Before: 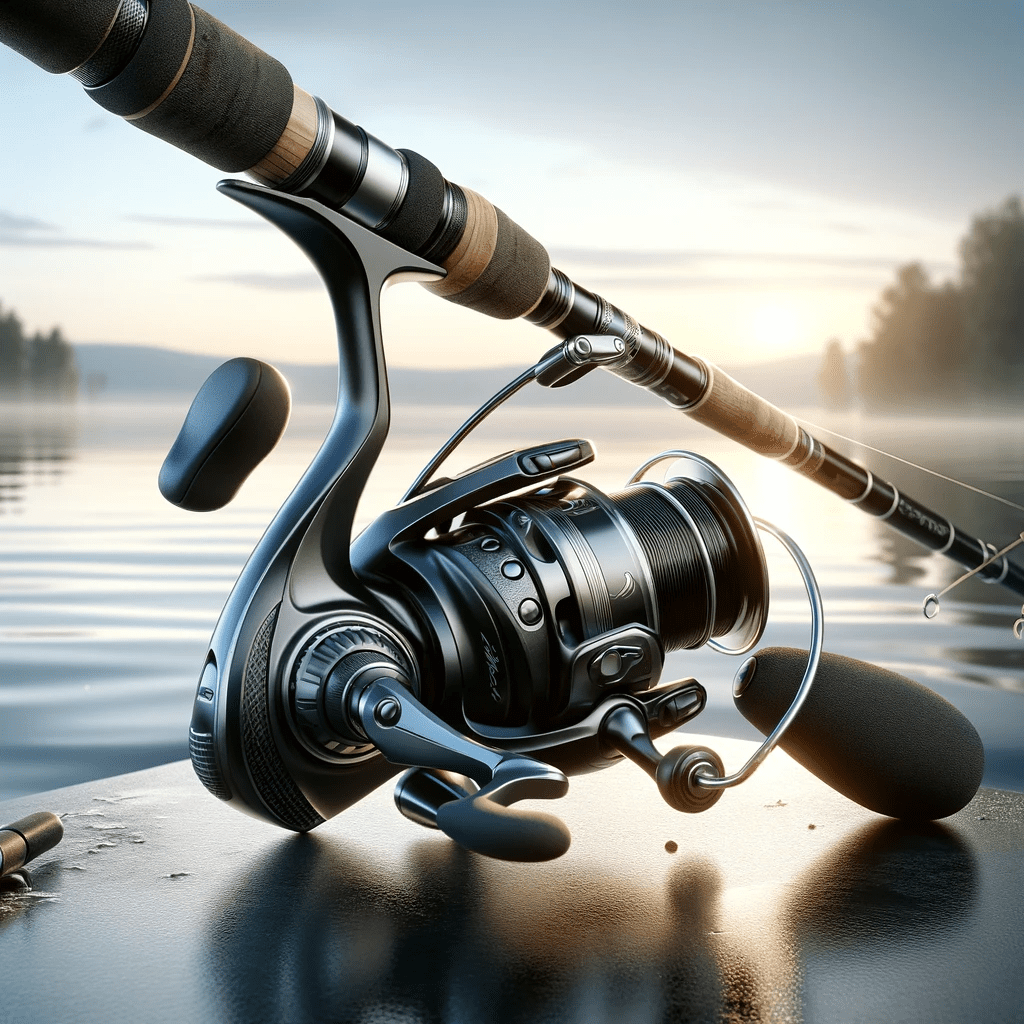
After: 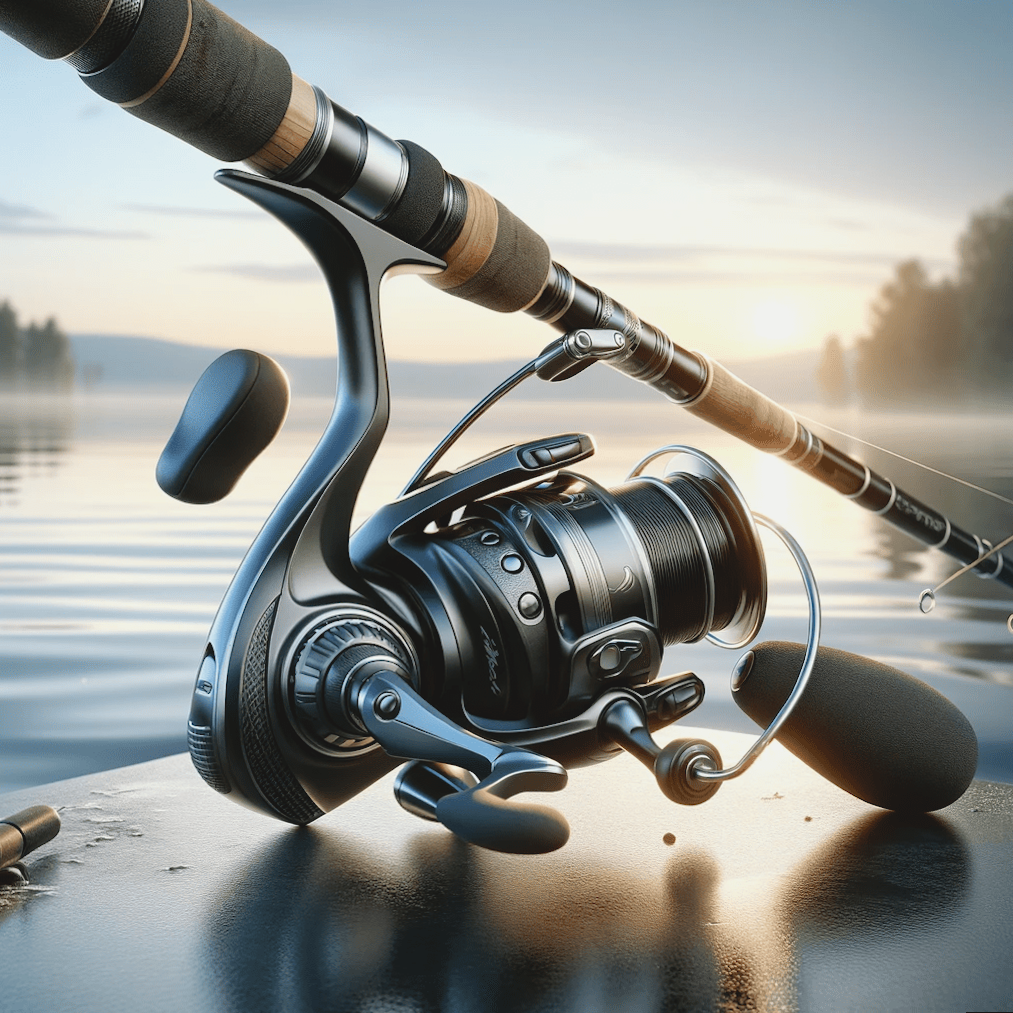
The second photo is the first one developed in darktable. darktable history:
contrast brightness saturation: contrast -0.1, brightness 0.05, saturation 0.08
rotate and perspective: rotation 0.174°, lens shift (vertical) 0.013, lens shift (horizontal) 0.019, shear 0.001, automatic cropping original format, crop left 0.007, crop right 0.991, crop top 0.016, crop bottom 0.997
